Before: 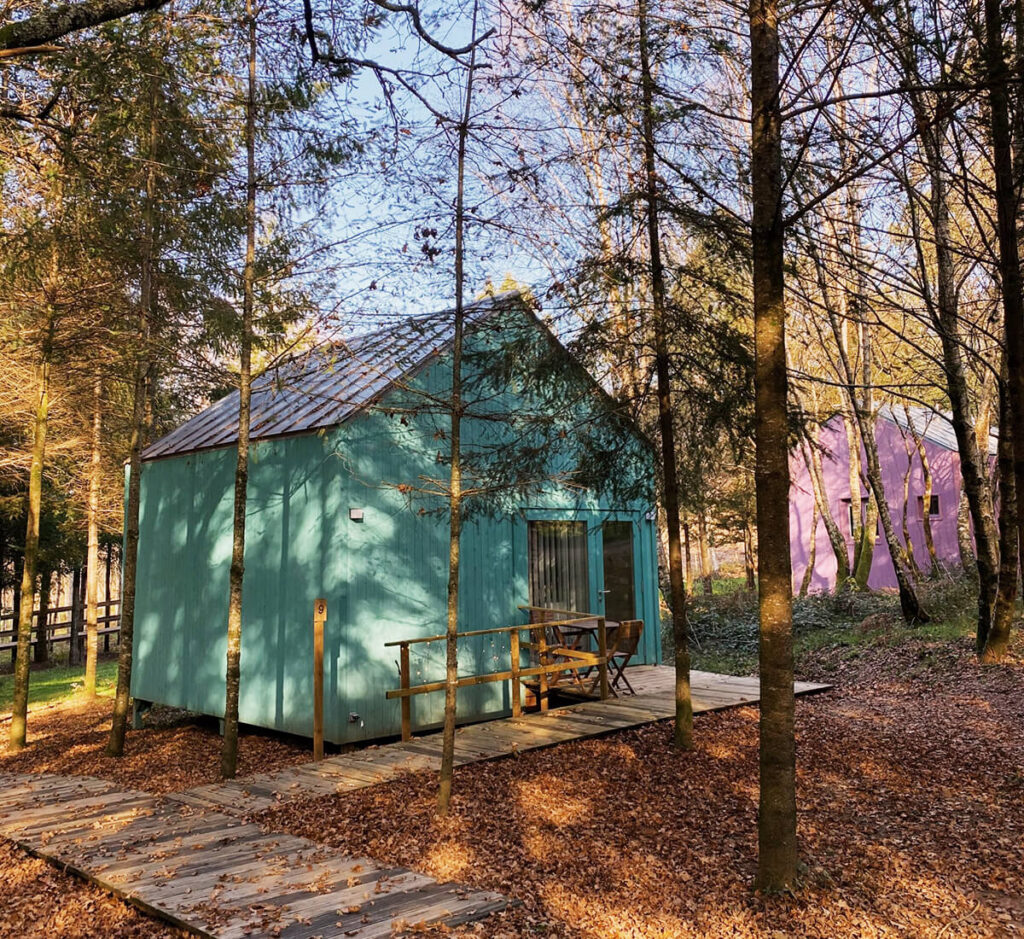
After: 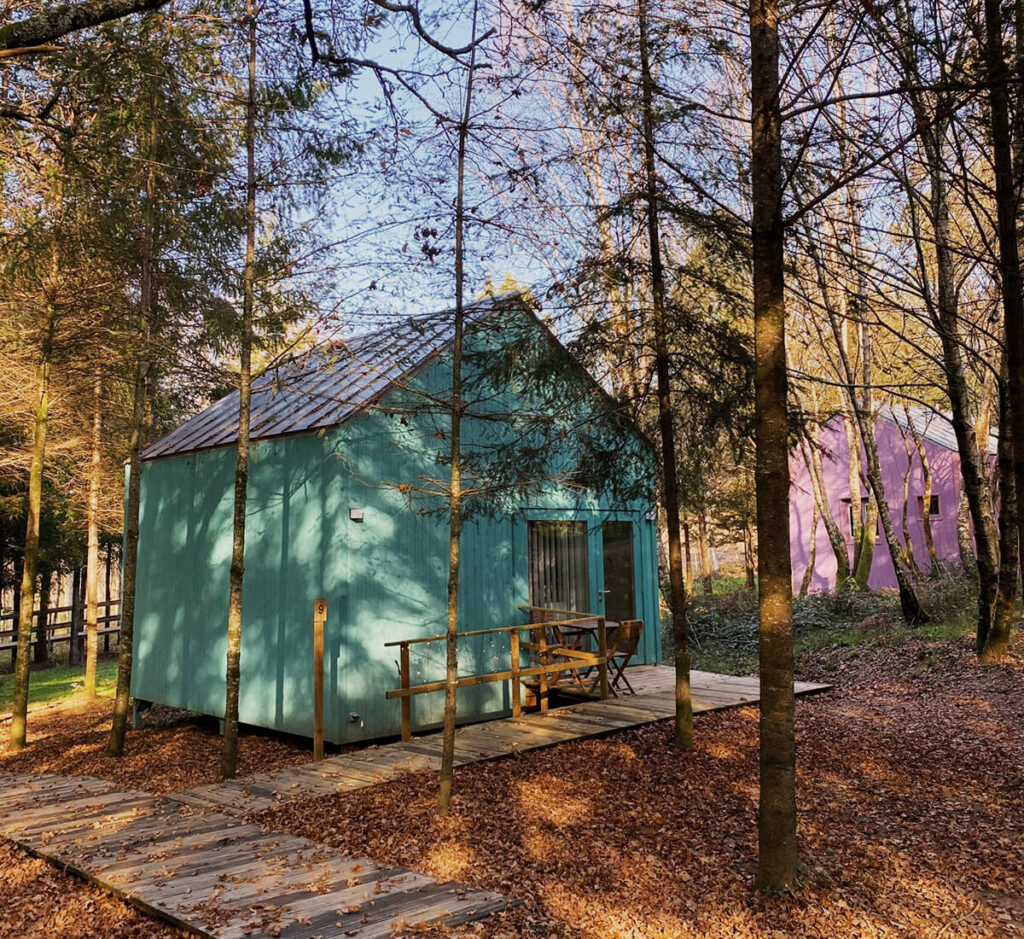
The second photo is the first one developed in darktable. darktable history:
exposure: exposure -0.181 EV, compensate highlight preservation false
